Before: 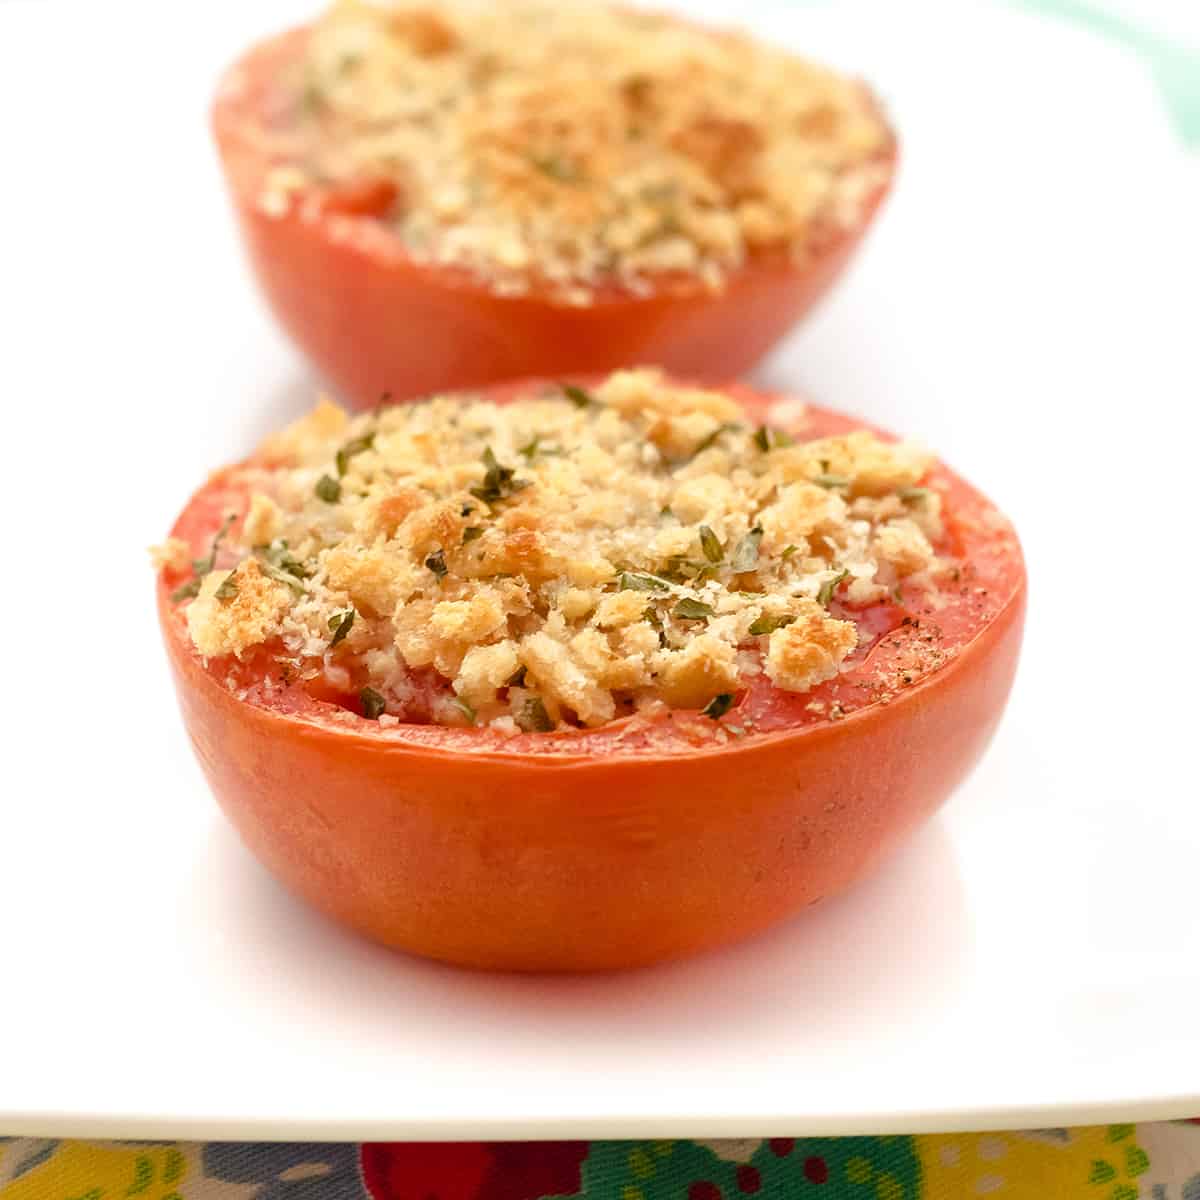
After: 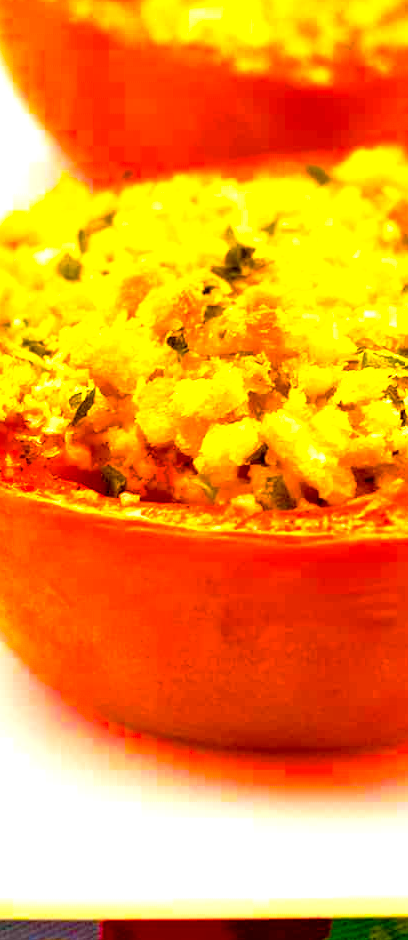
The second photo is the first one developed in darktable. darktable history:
crop and rotate: left 21.653%, top 18.581%, right 44.275%, bottom 3.003%
base curve: curves: ch0 [(0, 0) (0.257, 0.25) (0.482, 0.586) (0.757, 0.871) (1, 1)], preserve colors none
levels: levels [0, 0.435, 0.917]
exposure: black level correction 0.005, exposure 0.41 EV, compensate highlight preservation false
color balance rgb: perceptual saturation grading › global saturation 99.579%, global vibrance 41.209%
